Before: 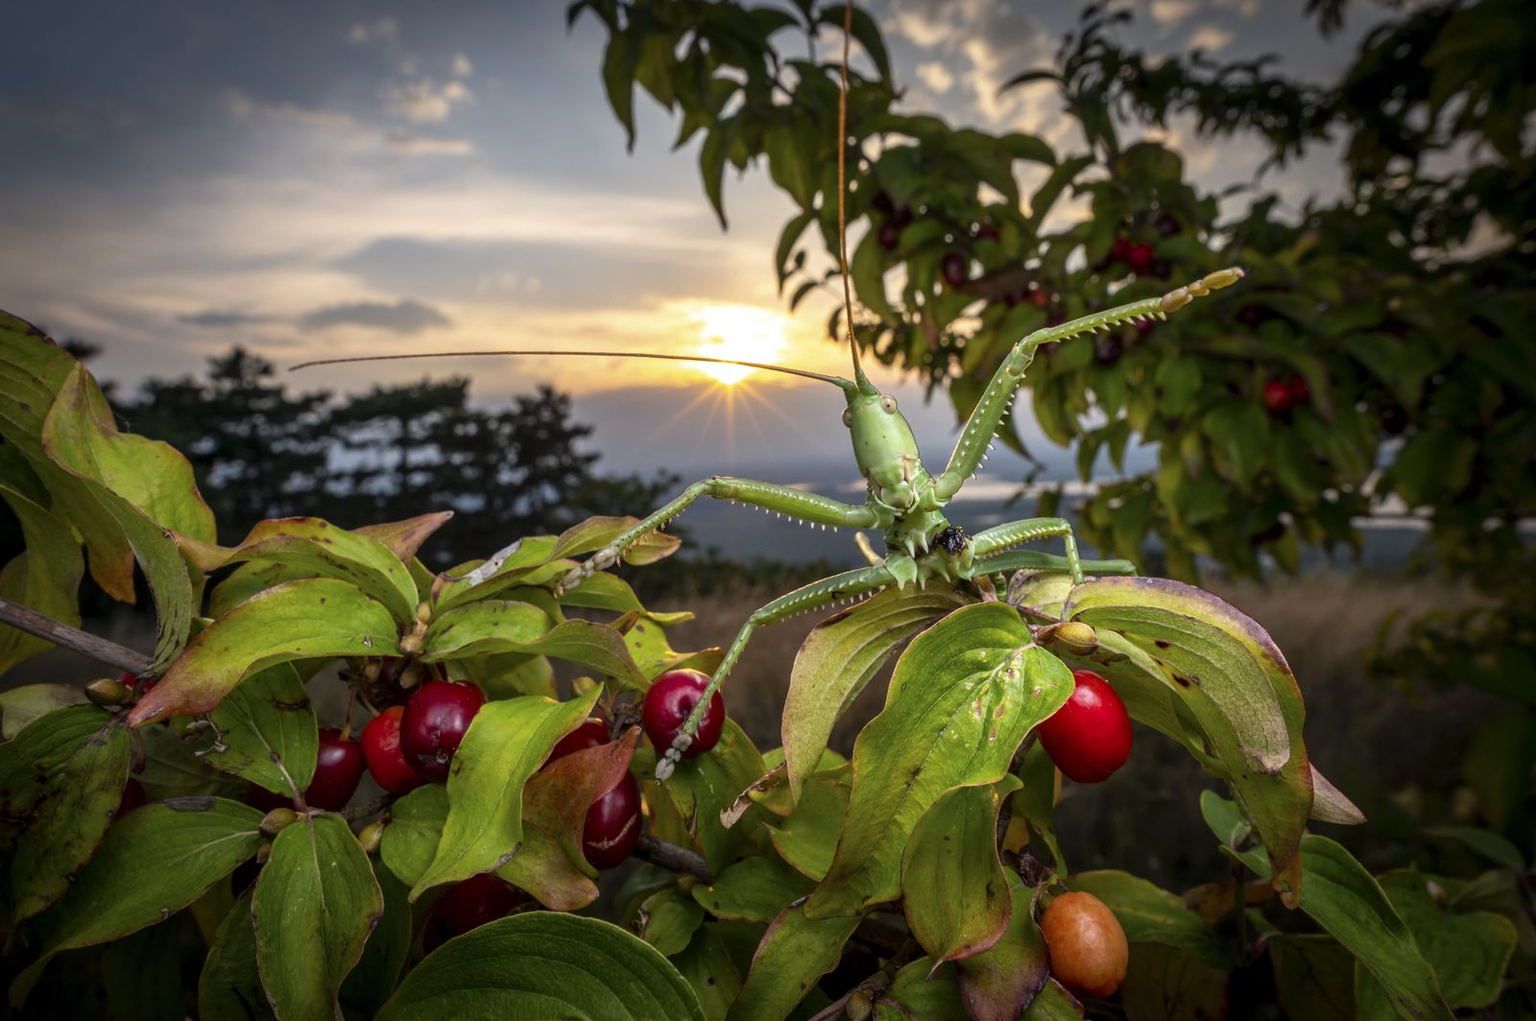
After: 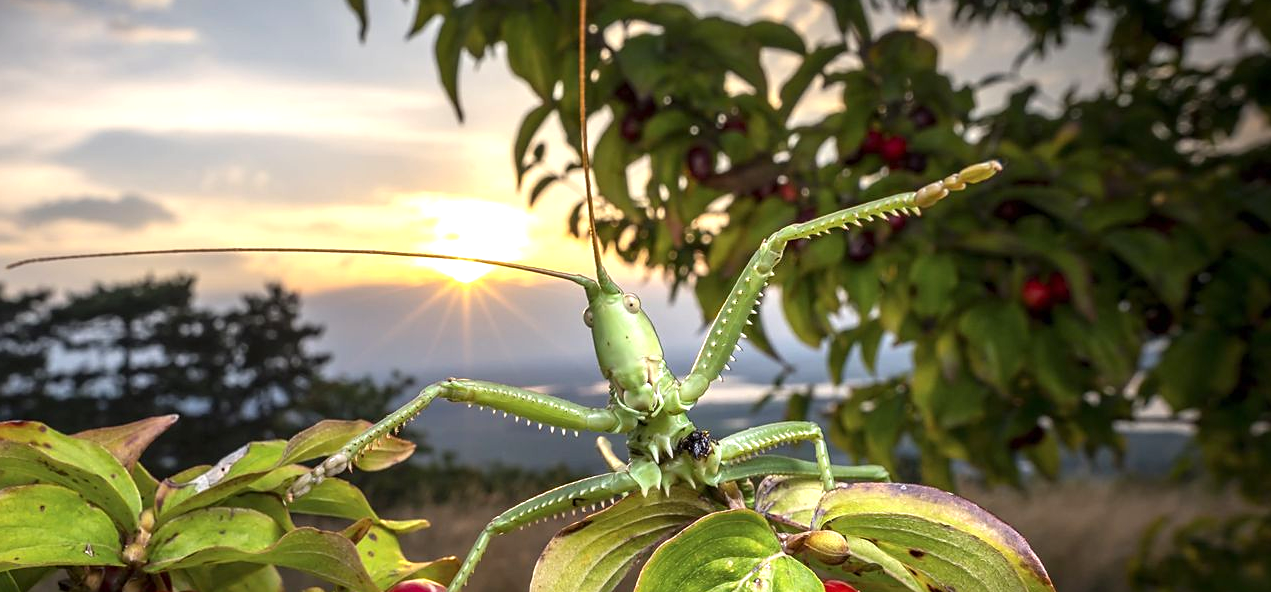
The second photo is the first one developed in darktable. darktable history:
exposure: exposure 0.6 EV, compensate highlight preservation false
sharpen: radius 1.864, amount 0.398, threshold 1.271
crop: left 18.38%, top 11.092%, right 2.134%, bottom 33.217%
